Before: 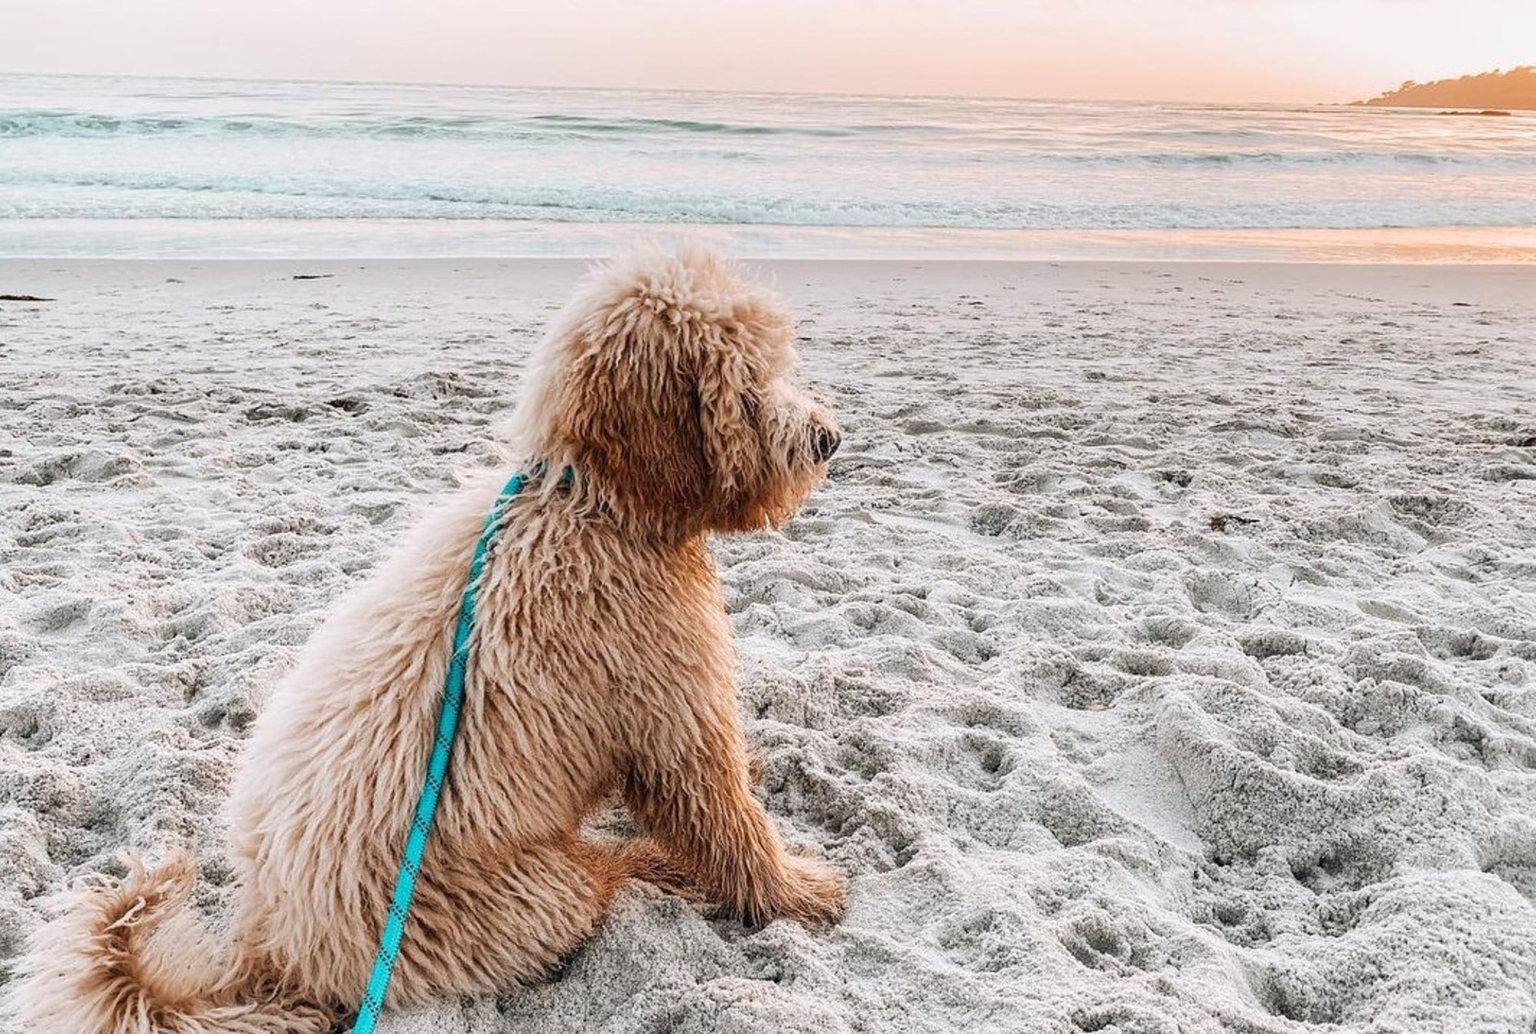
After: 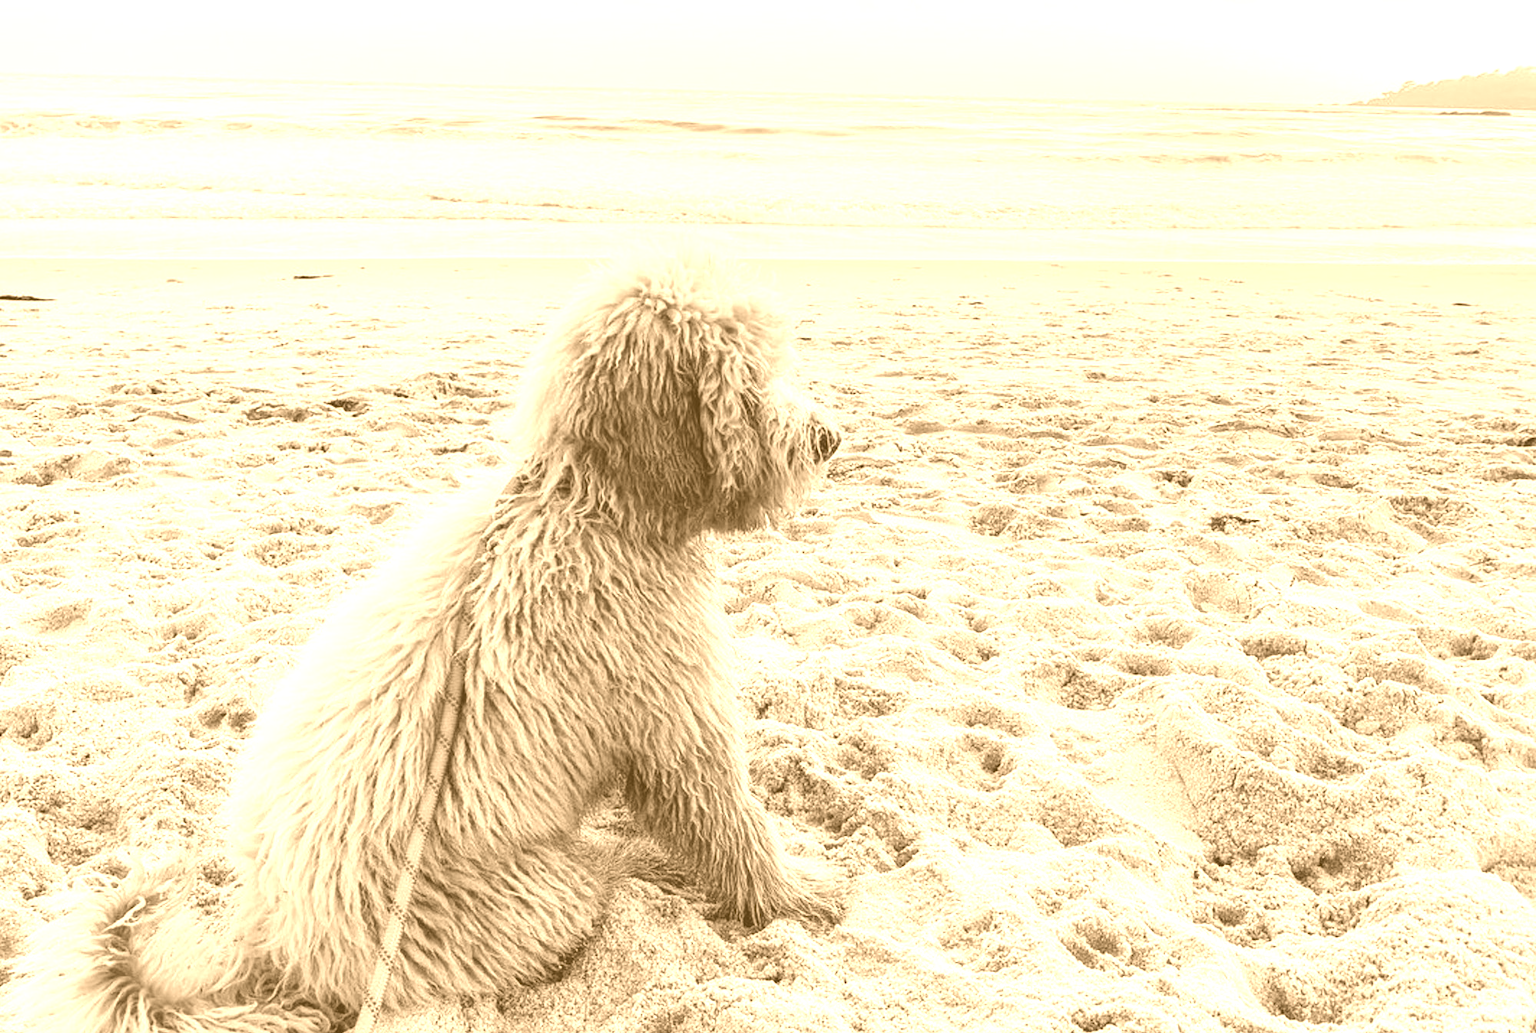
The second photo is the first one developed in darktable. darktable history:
color balance: on, module defaults
colorize: hue 28.8°, source mix 100%
white balance: red 0.986, blue 1.01
exposure: compensate highlight preservation false
